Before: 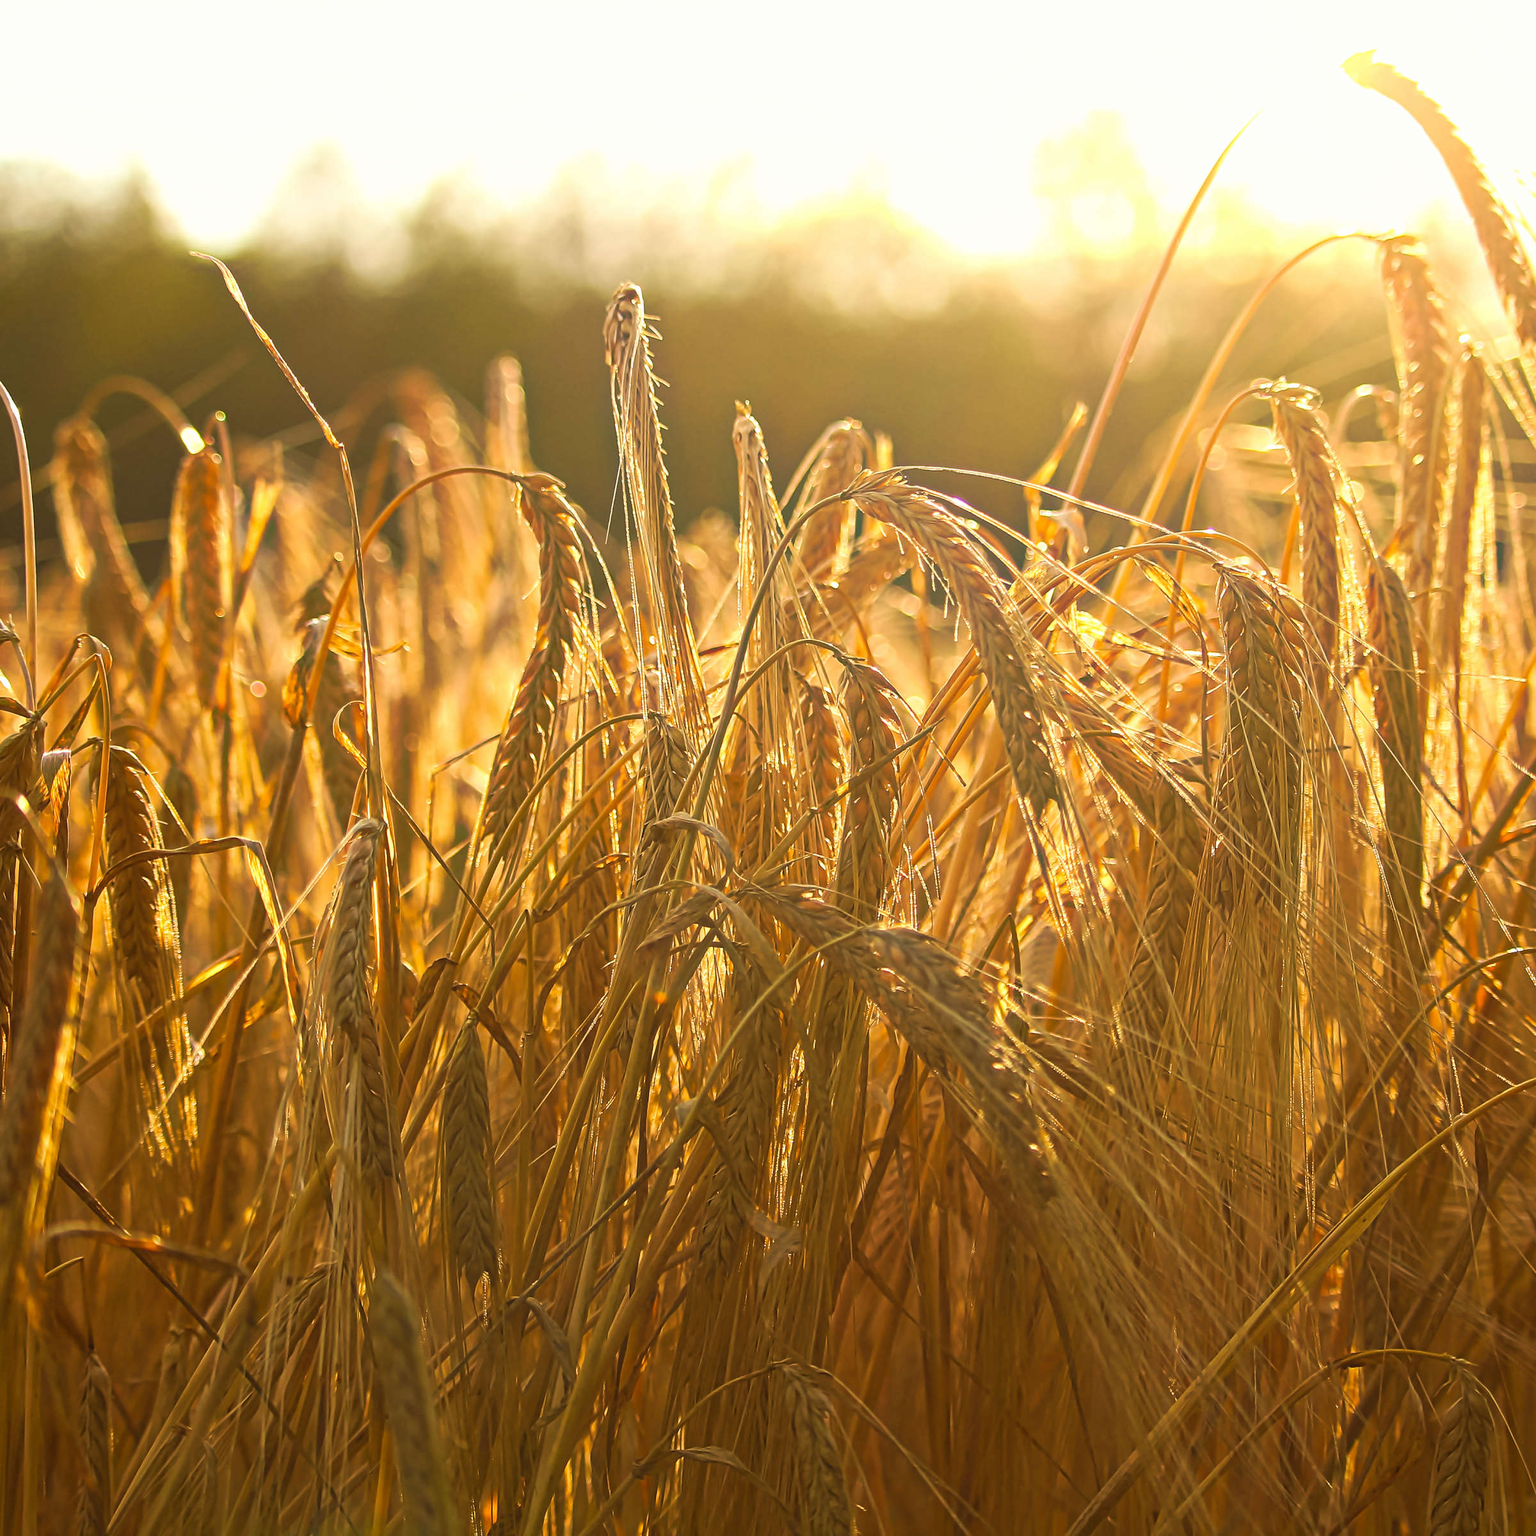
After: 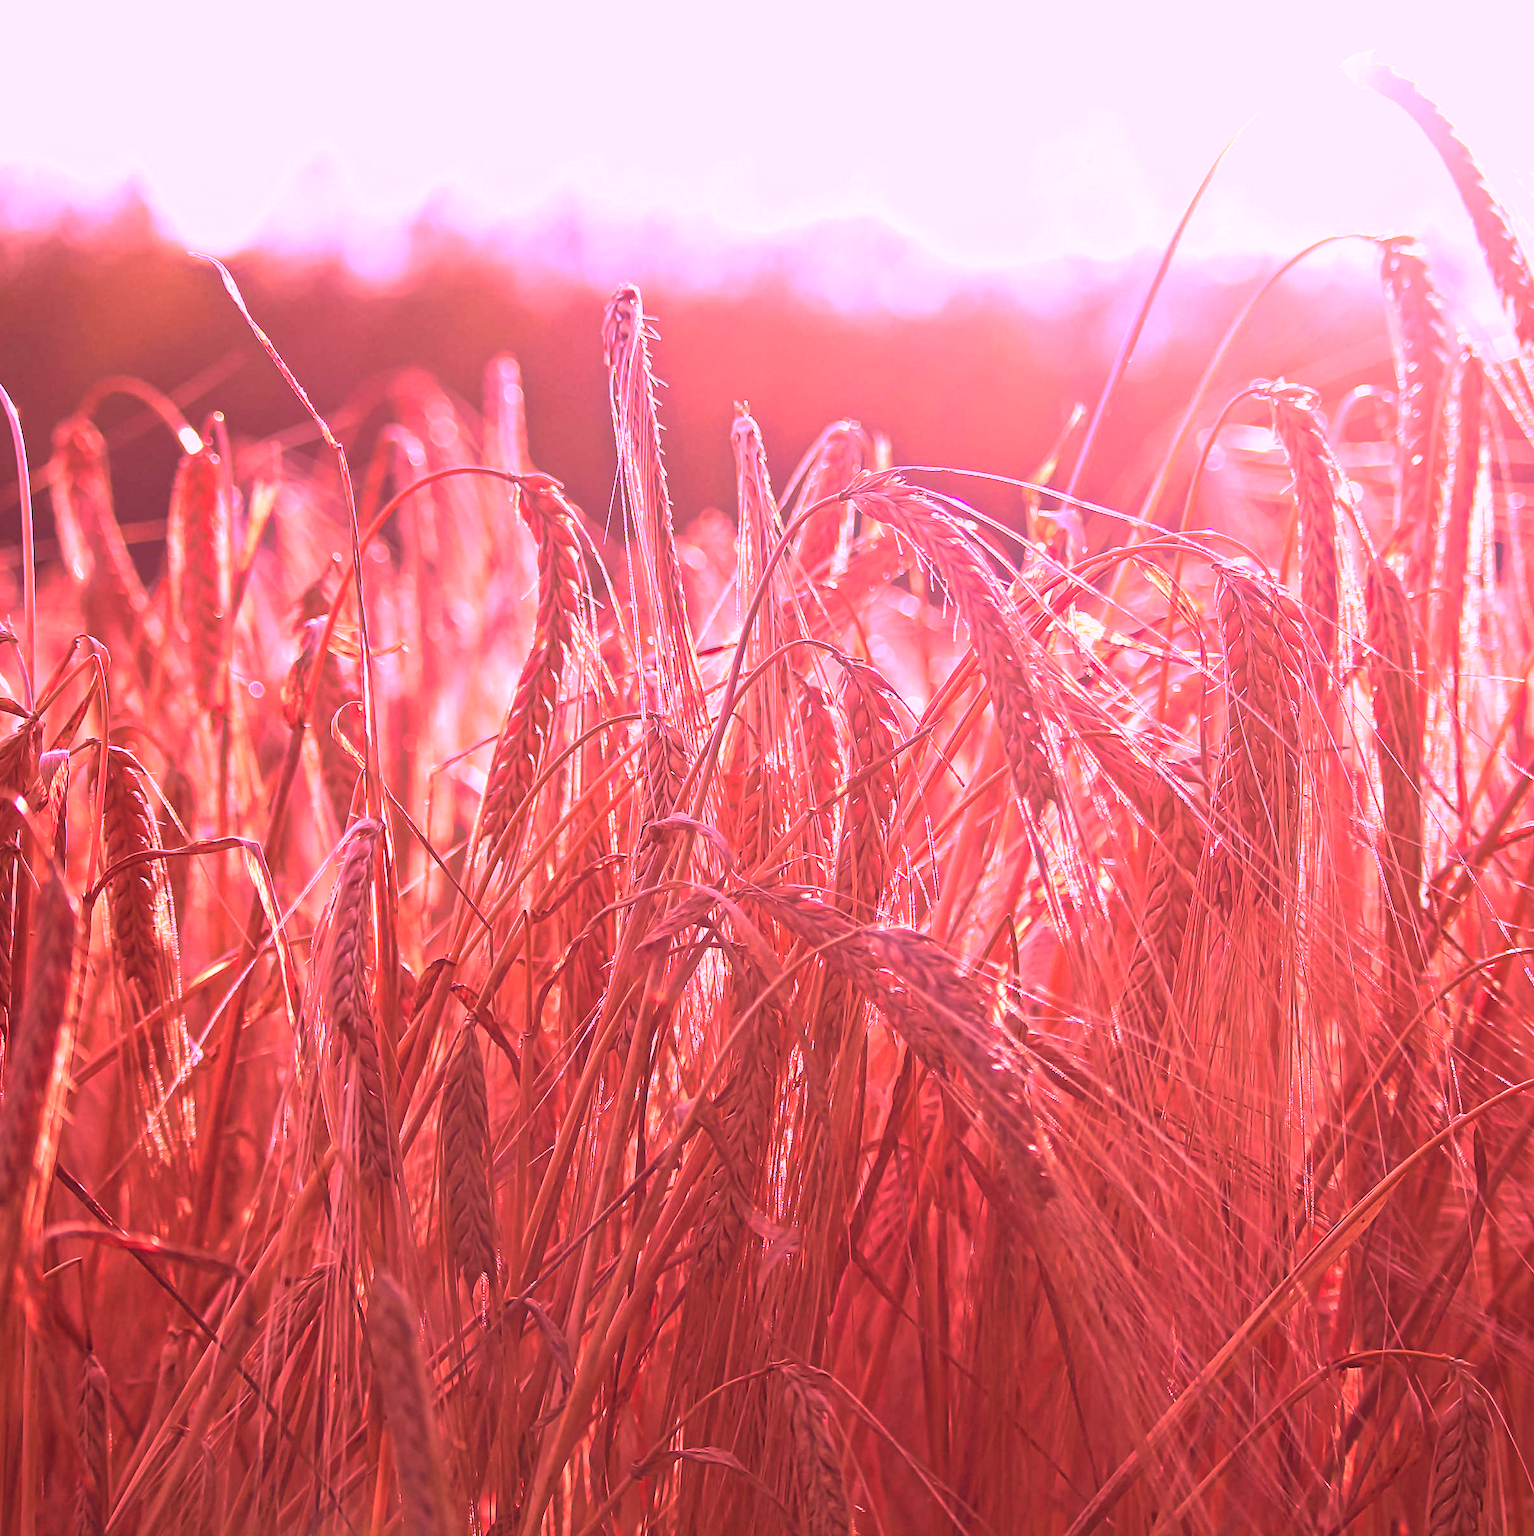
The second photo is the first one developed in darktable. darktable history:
color calibration: illuminant custom, x 0.261, y 0.521, temperature 7054.11 K
exposure: black level correction 0, exposure 0.7 EV, compensate exposure bias true, compensate highlight preservation false
crop and rotate: left 0.126%
